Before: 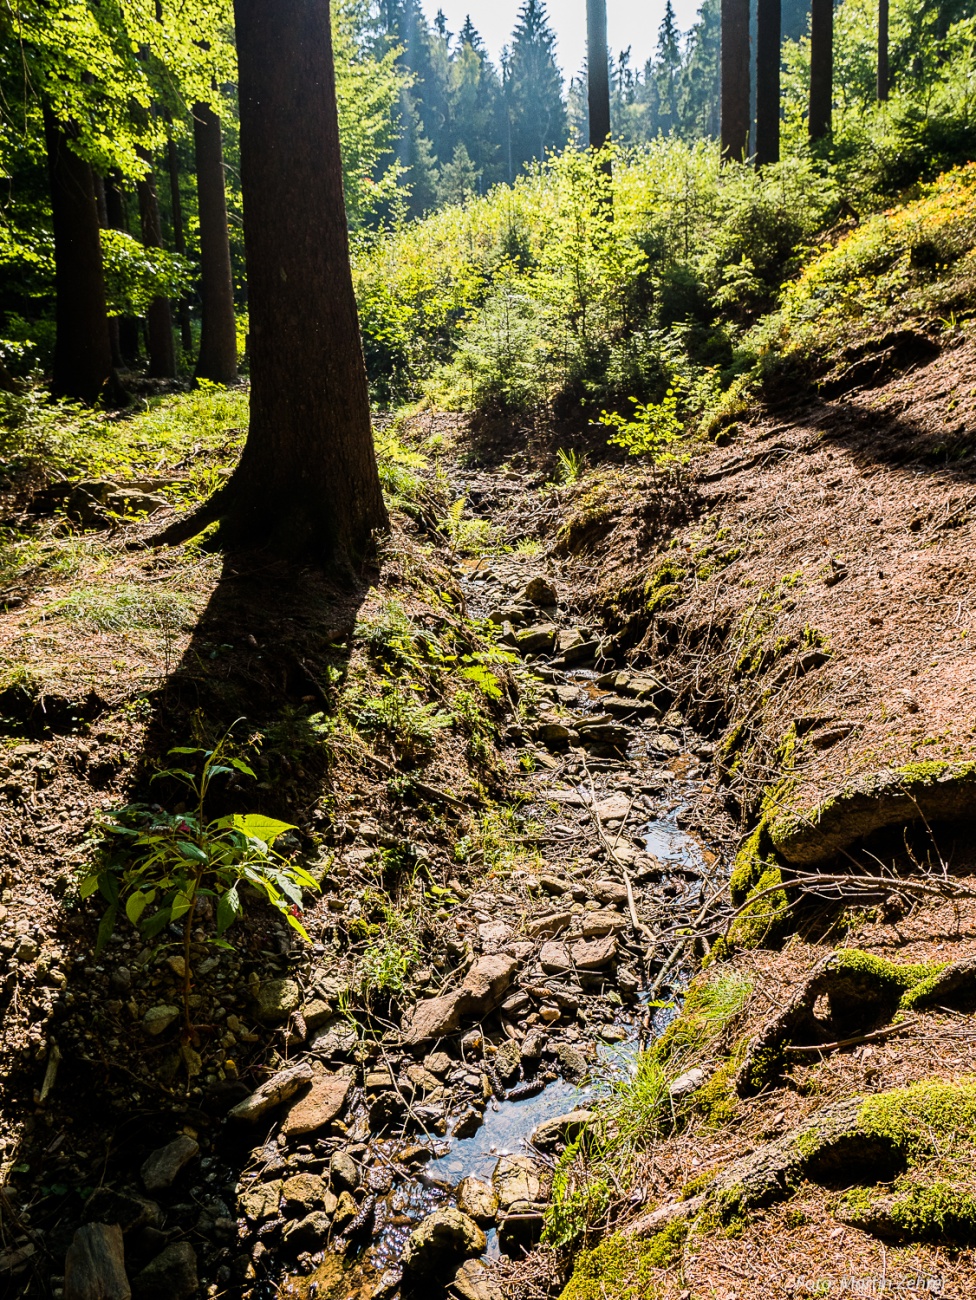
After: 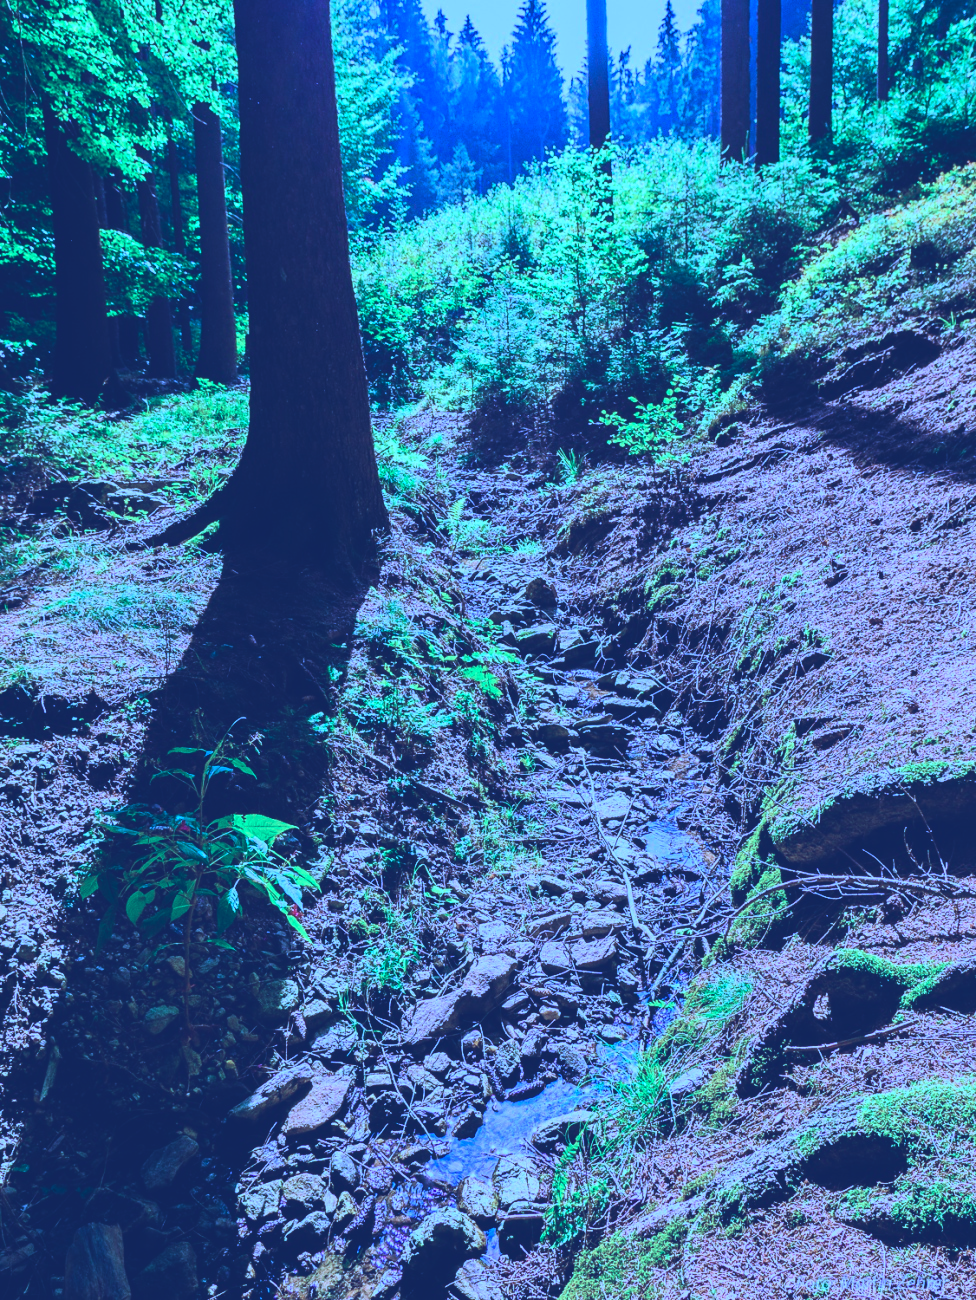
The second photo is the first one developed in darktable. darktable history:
exposure: black level correction -0.025, exposure -0.117 EV, compensate highlight preservation false
levels: mode automatic
color calibration: output R [0.948, 0.091, -0.04, 0], output G [-0.3, 1.384, -0.085, 0], output B [-0.108, 0.061, 1.08, 0], illuminant as shot in camera, x 0.484, y 0.43, temperature 2405.29 K
